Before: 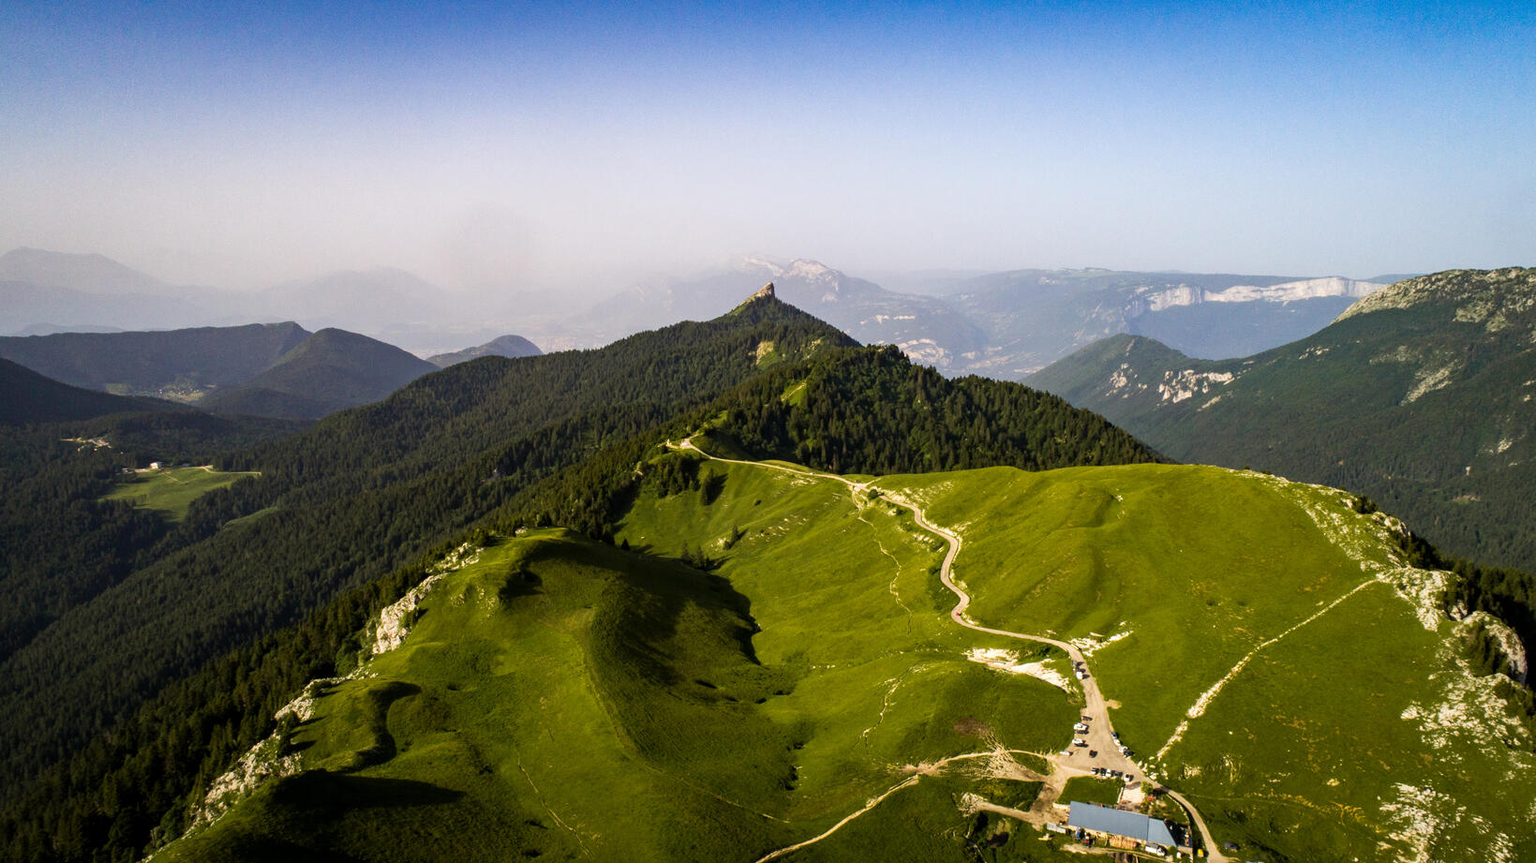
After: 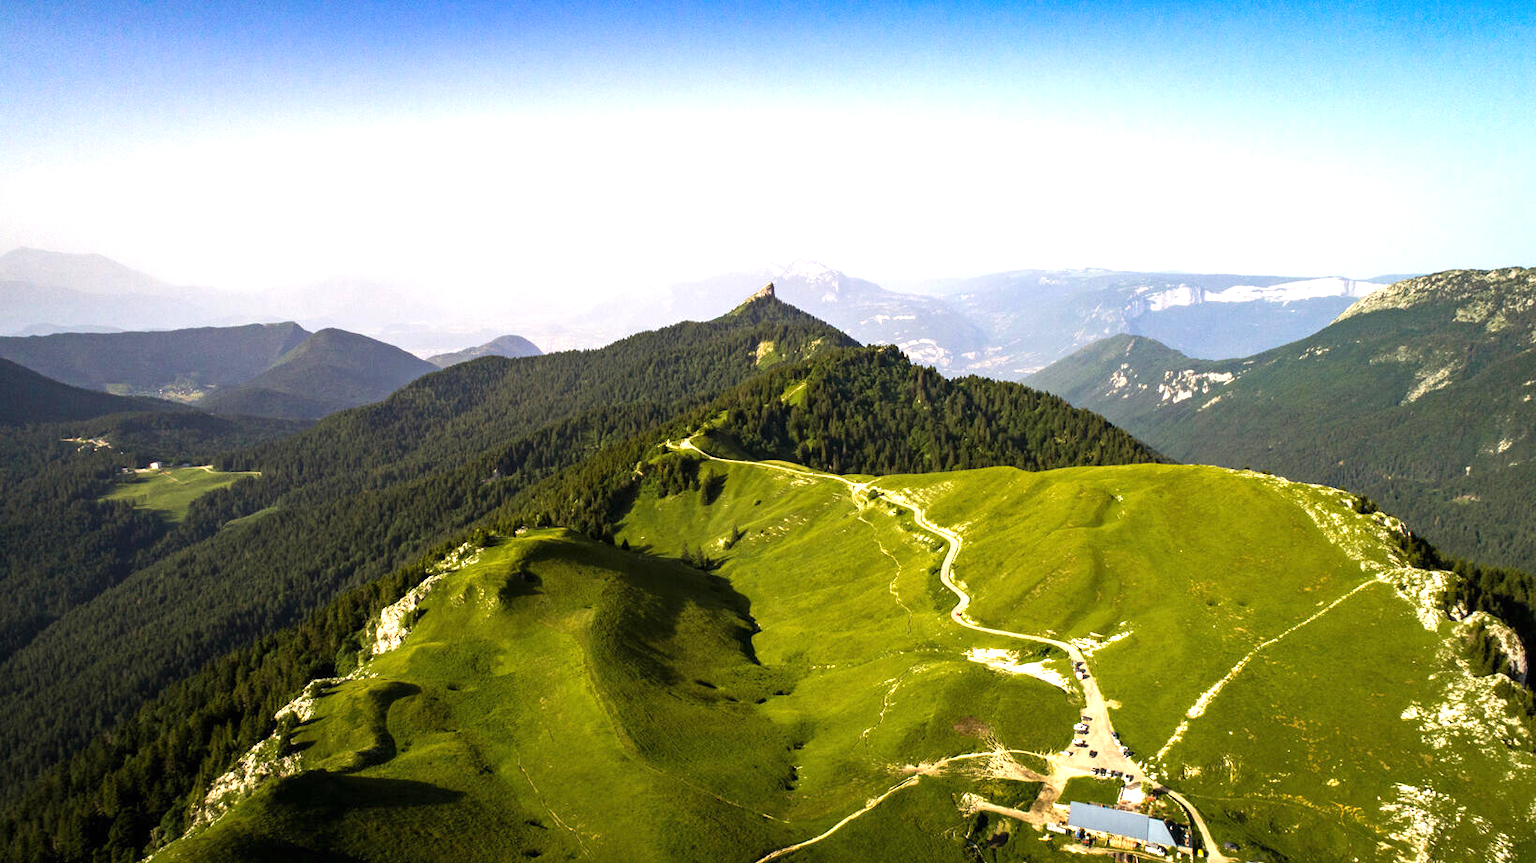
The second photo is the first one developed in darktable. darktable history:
exposure: black level correction 0, exposure 0.894 EV, compensate exposure bias true, compensate highlight preservation false
